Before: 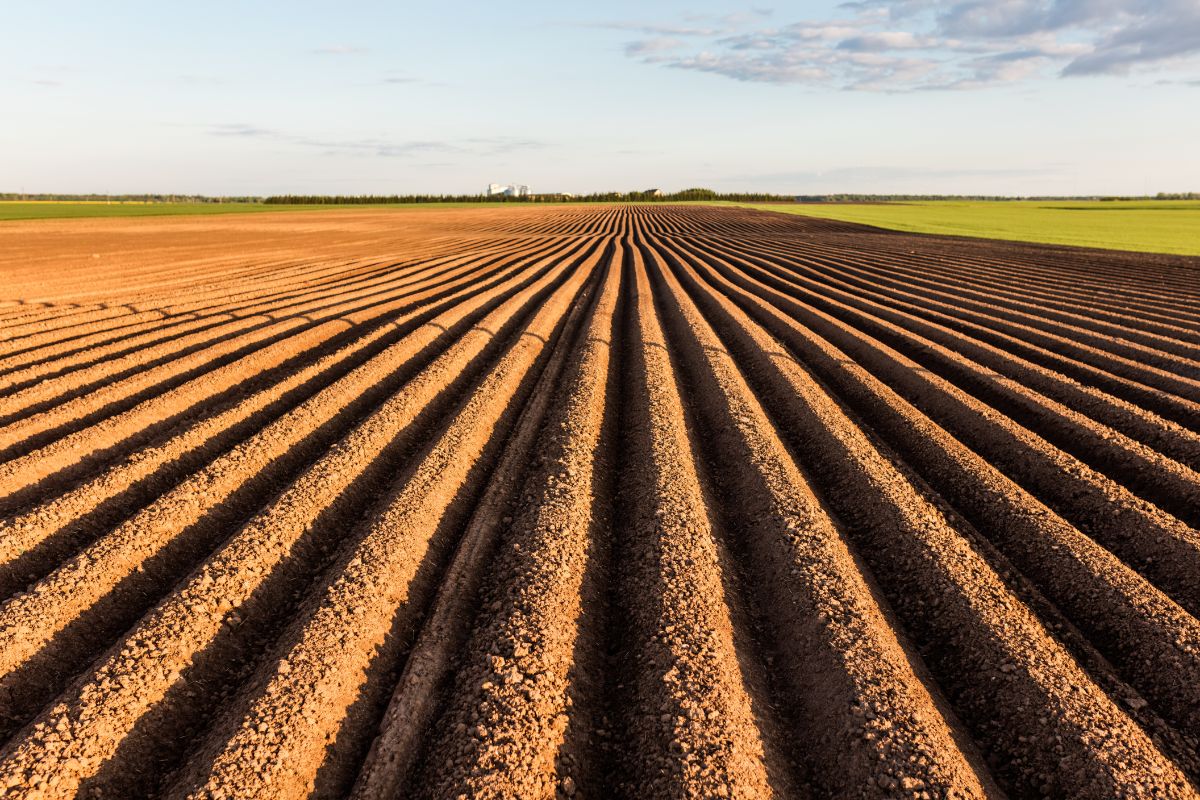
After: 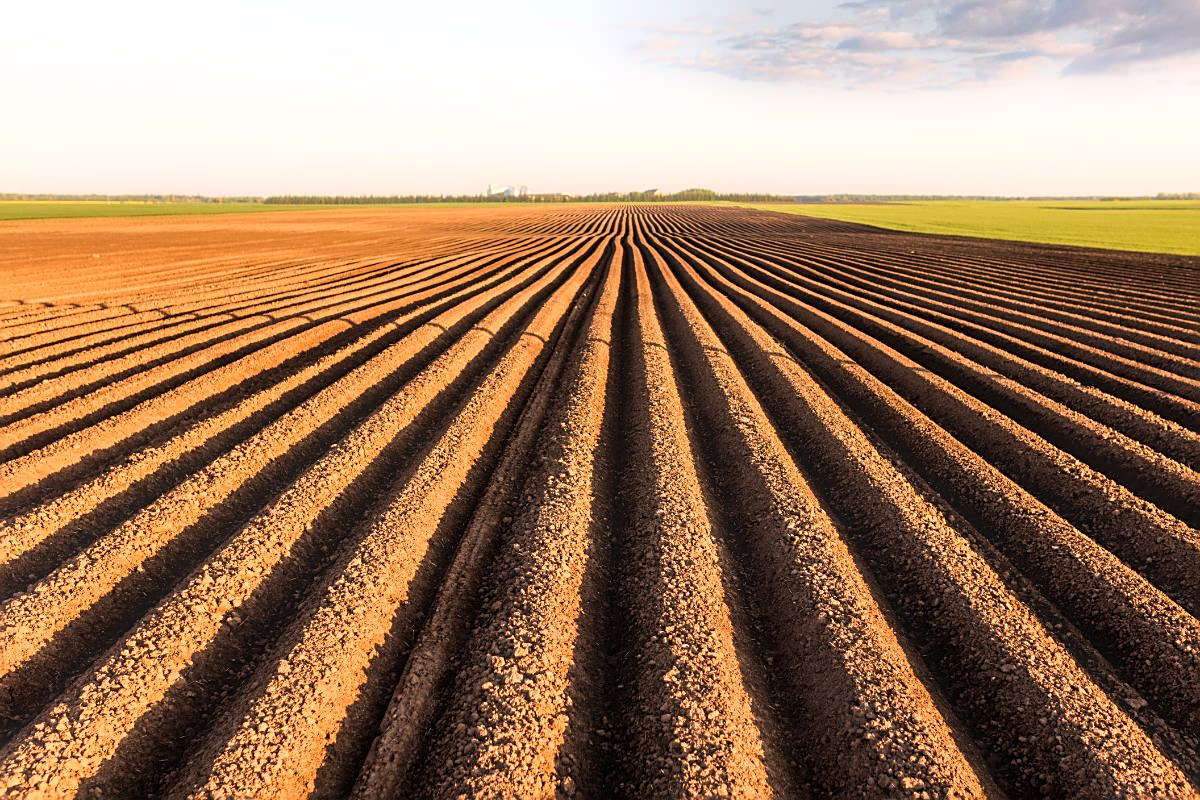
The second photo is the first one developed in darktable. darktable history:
bloom: size 5%, threshold 95%, strength 15%
sharpen: on, module defaults
color correction: highlights a* 5.81, highlights b* 4.84
